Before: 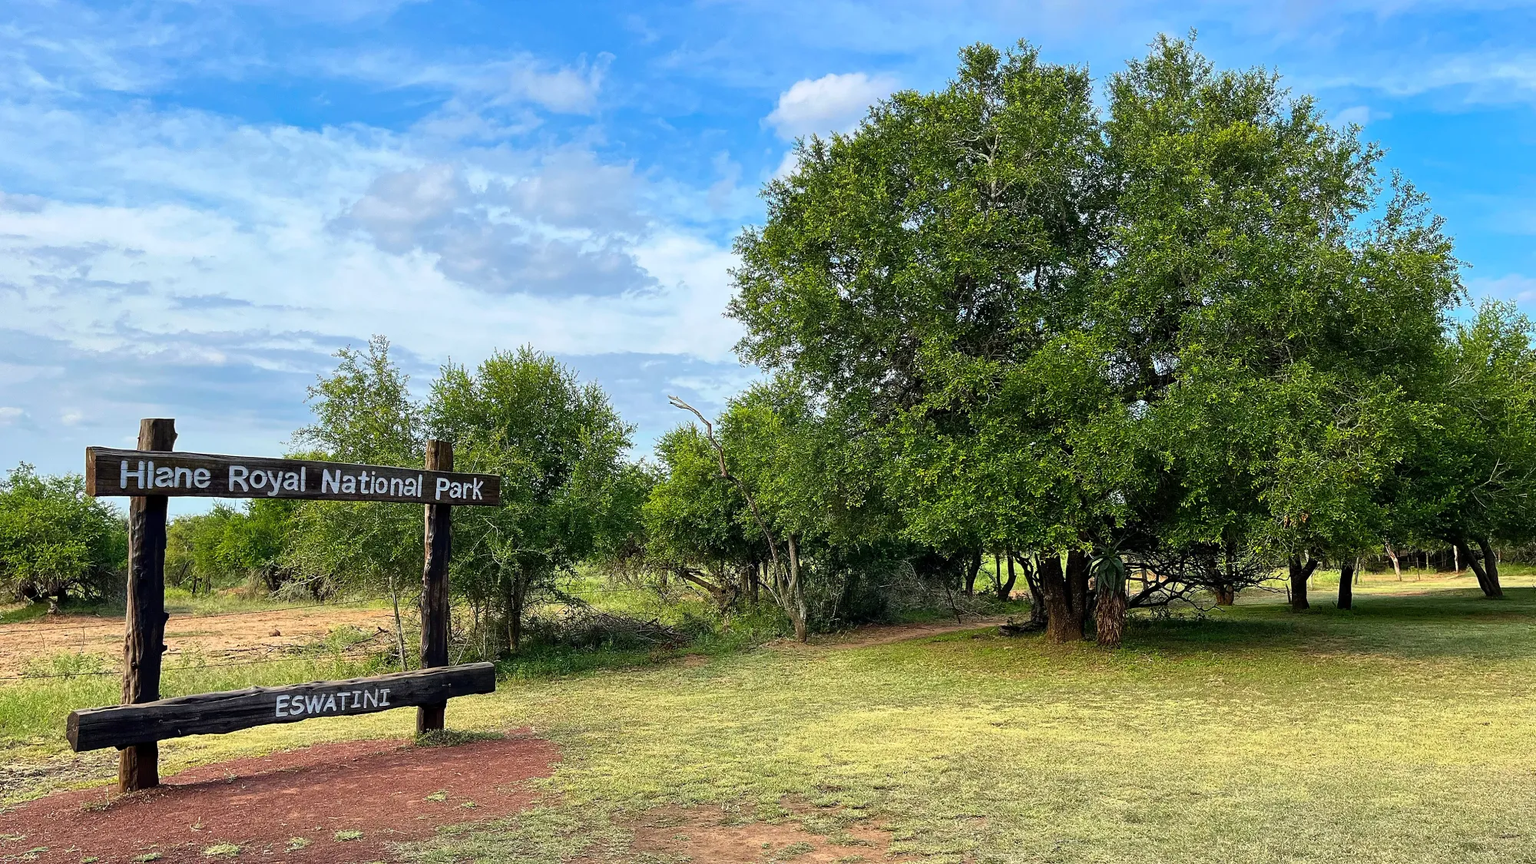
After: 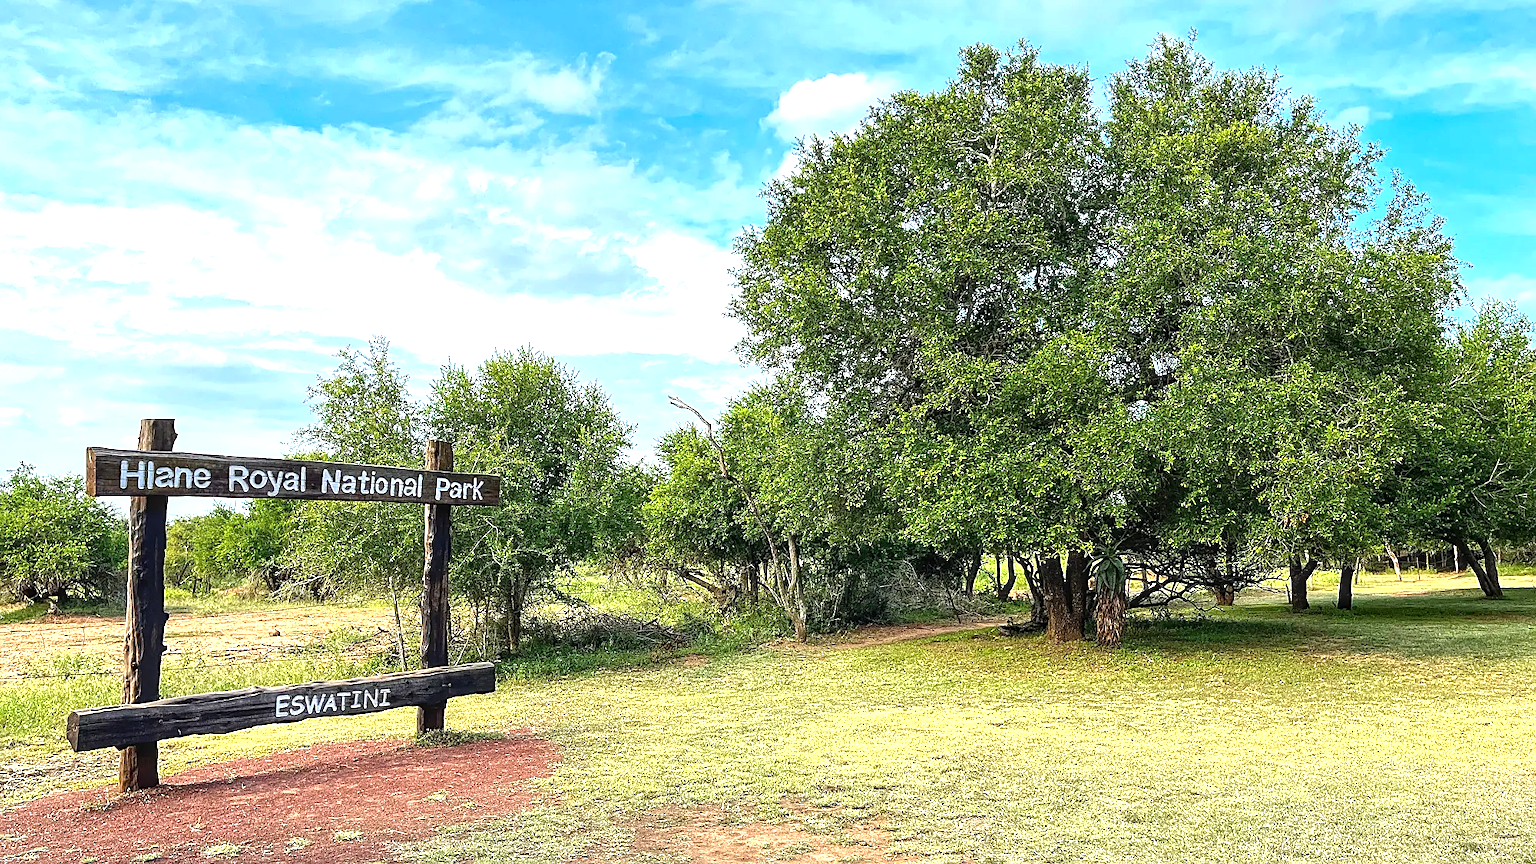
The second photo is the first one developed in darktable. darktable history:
sharpen: on, module defaults
exposure: exposure 0.927 EV, compensate highlight preservation false
local contrast: on, module defaults
